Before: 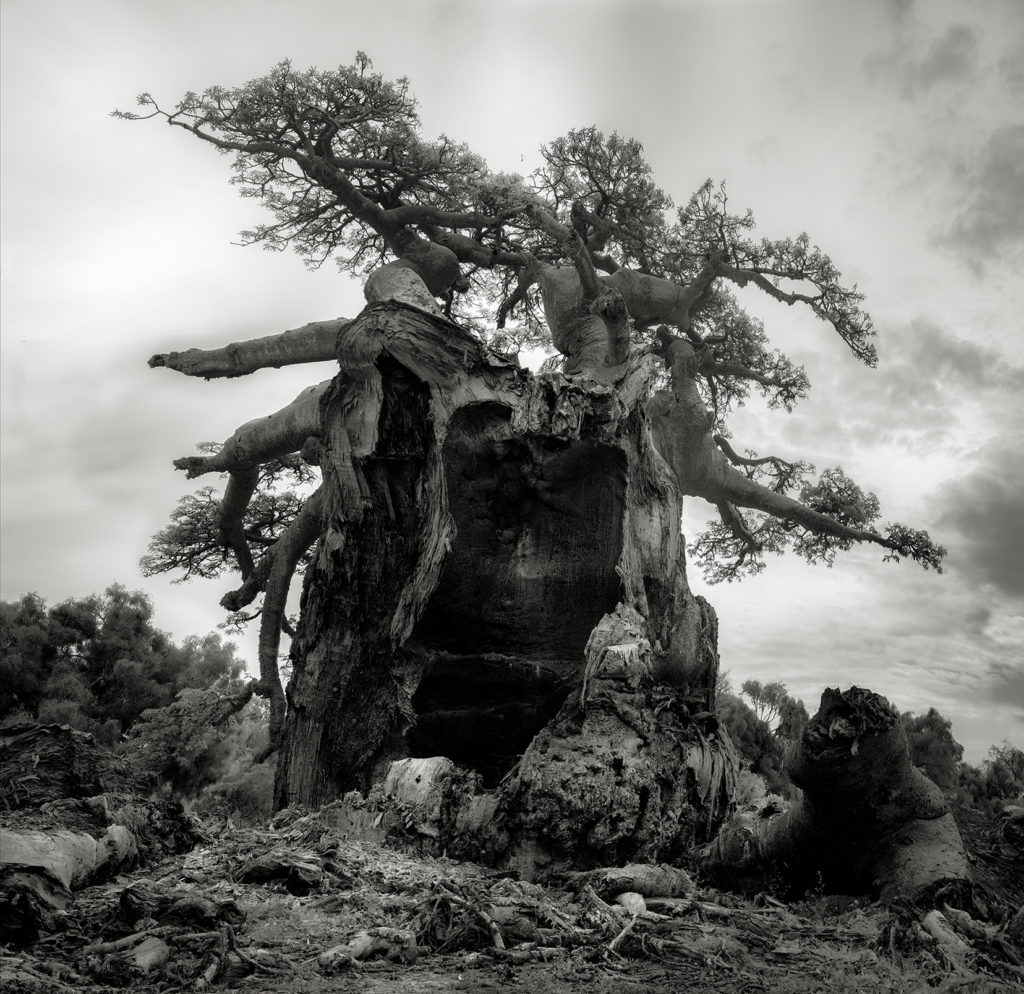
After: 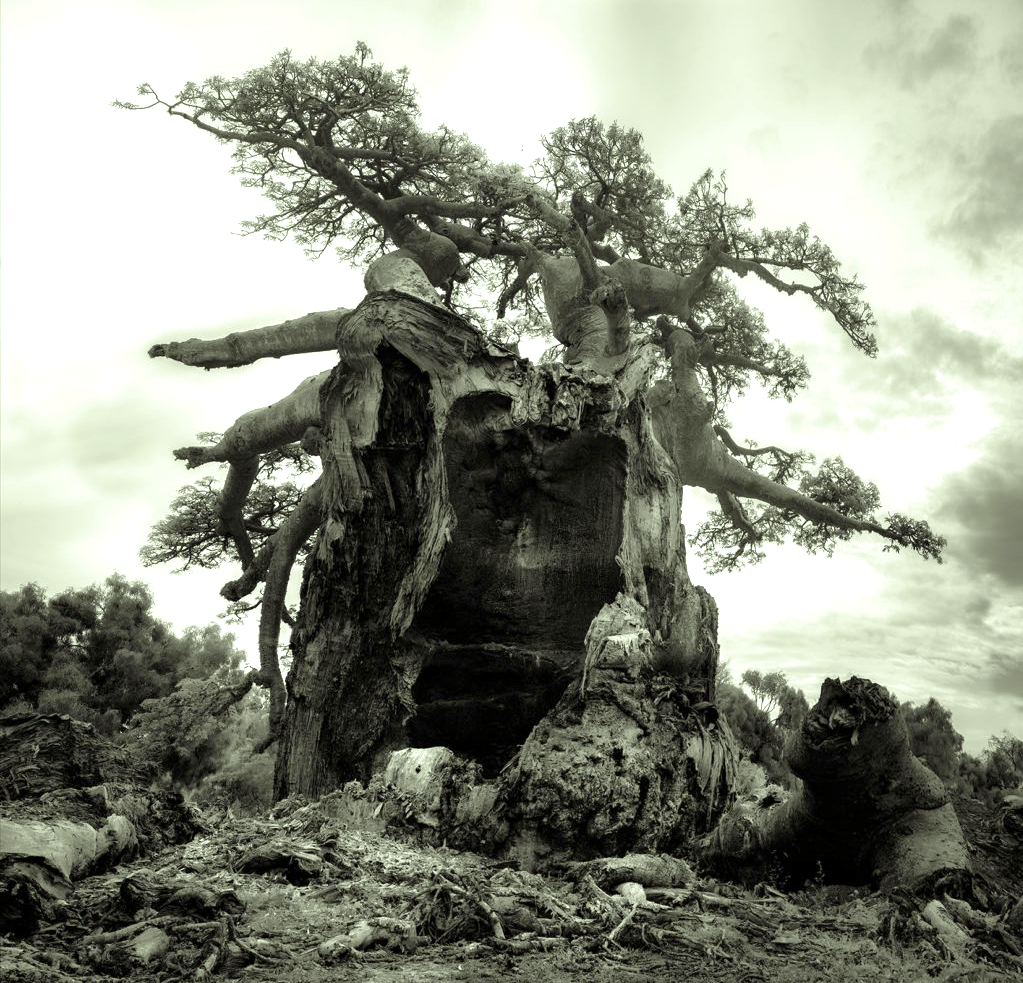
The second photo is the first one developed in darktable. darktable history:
velvia: strength 74%
exposure: exposure 0.648 EV, compensate highlight preservation false
color correction: highlights a* -4.73, highlights b* 5.06, saturation 0.97
crop: top 1.049%, right 0.001%
